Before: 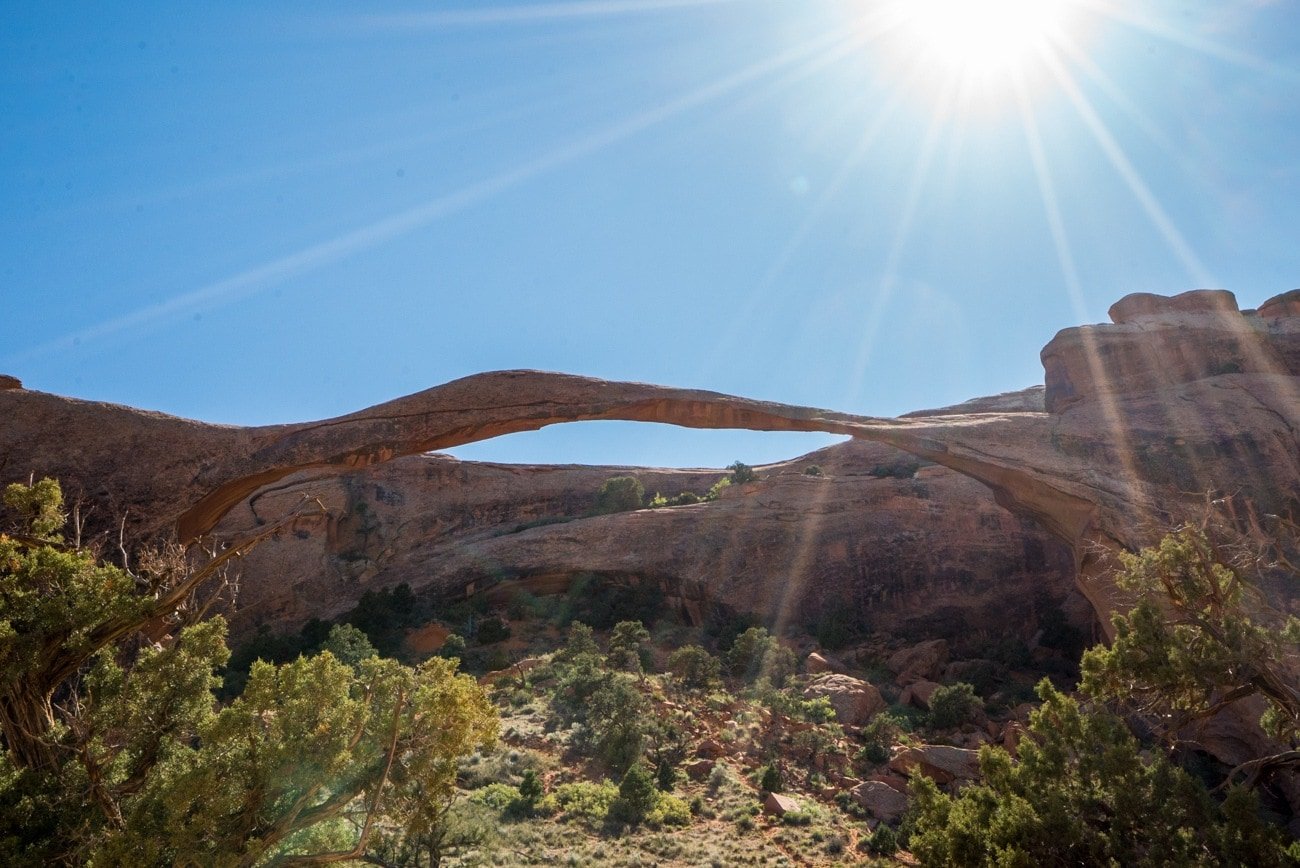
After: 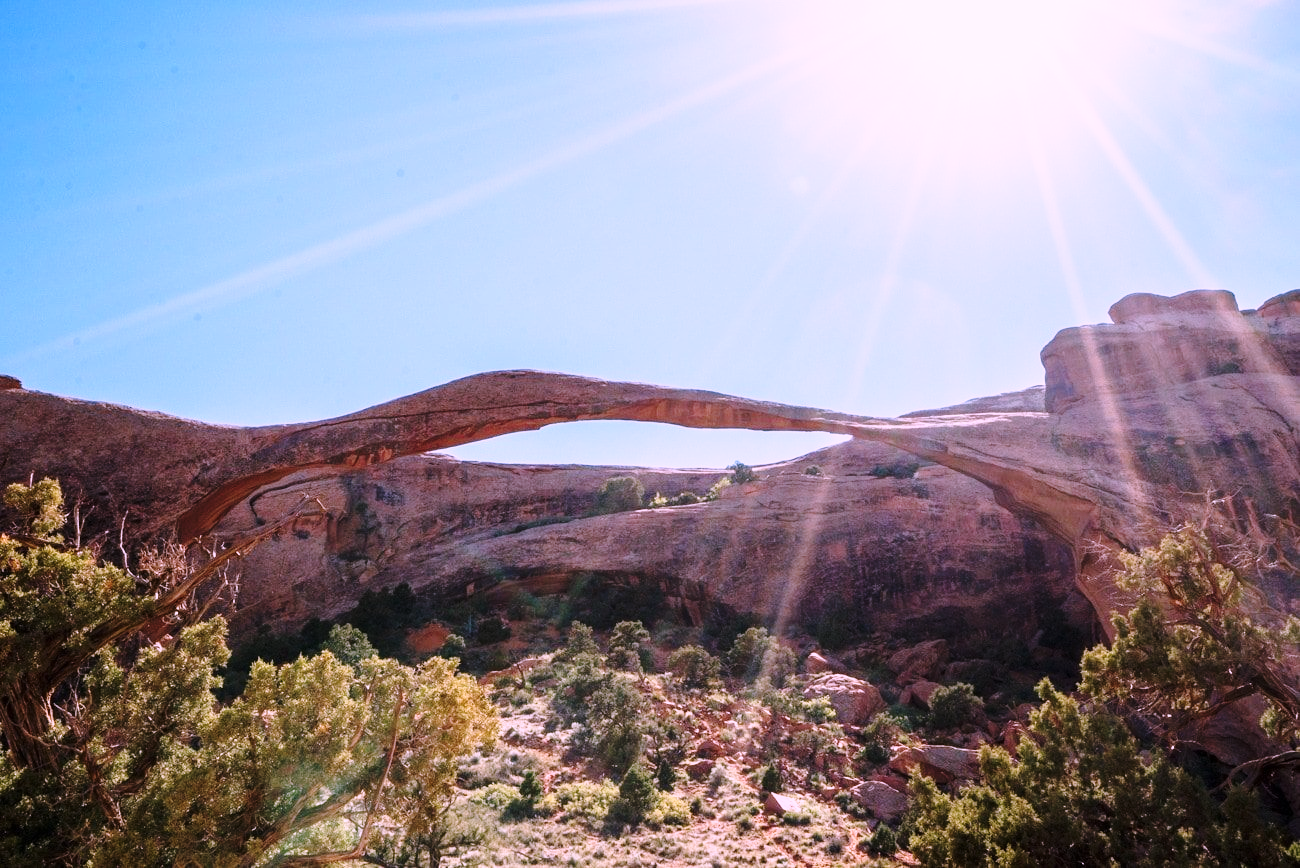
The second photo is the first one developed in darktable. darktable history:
base curve: curves: ch0 [(0, 0) (0.028, 0.03) (0.121, 0.232) (0.46, 0.748) (0.859, 0.968) (1, 1)], preserve colors none
color correction: highlights a* 15.44, highlights b* -20.35
